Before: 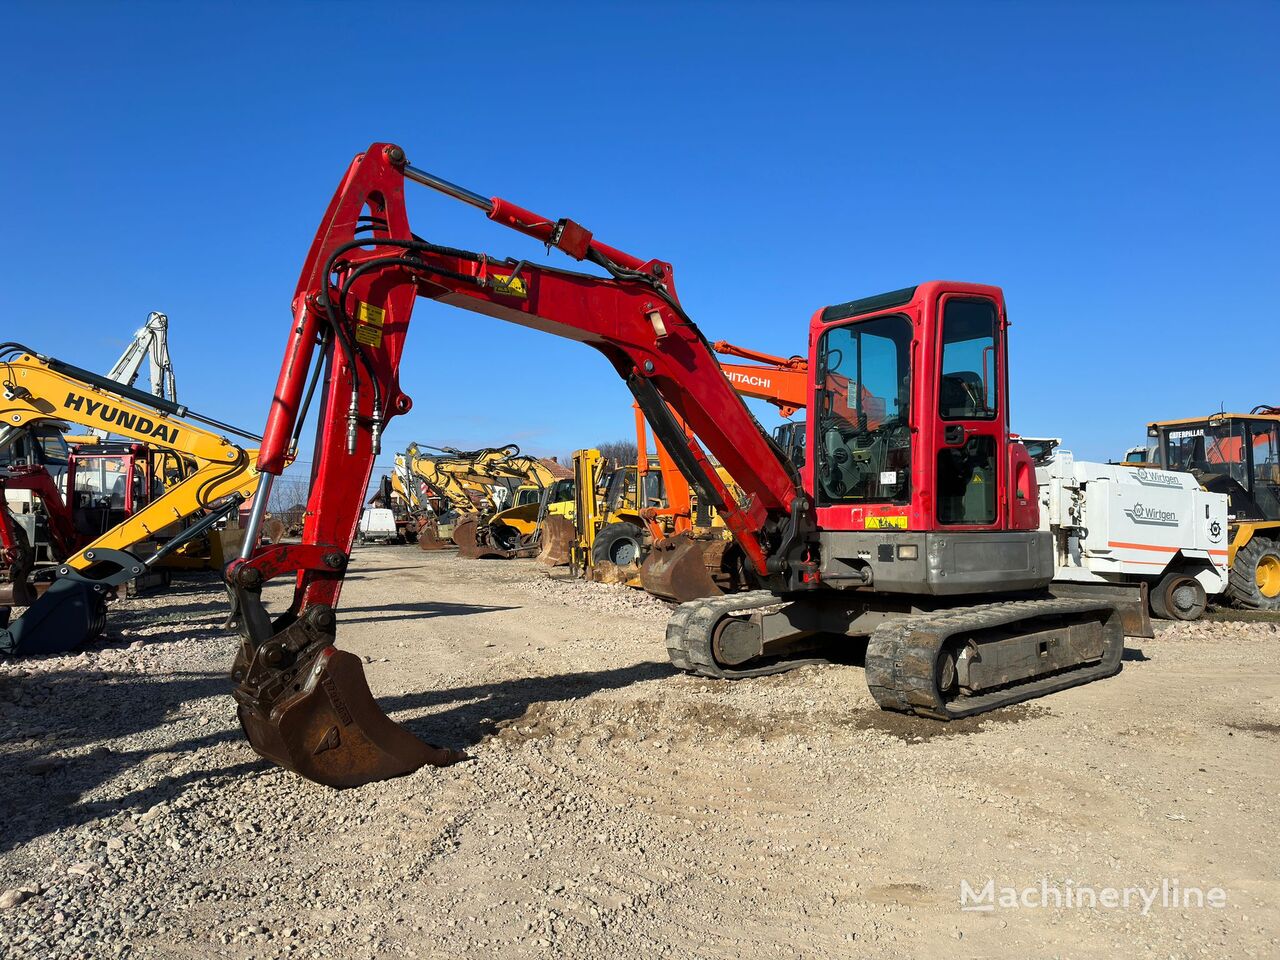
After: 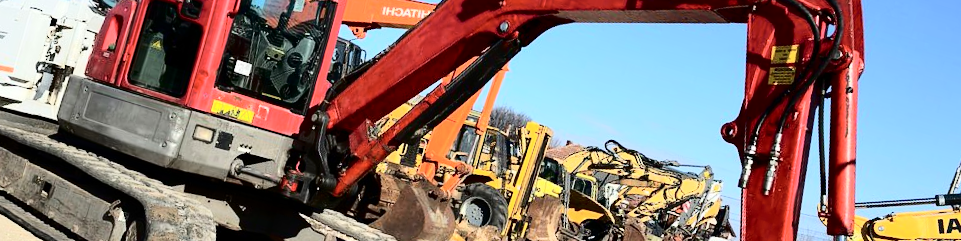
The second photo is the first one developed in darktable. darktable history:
tone curve: curves: ch0 [(0, 0) (0.003, 0.001) (0.011, 0.004) (0.025, 0.008) (0.044, 0.015) (0.069, 0.022) (0.1, 0.031) (0.136, 0.052) (0.177, 0.101) (0.224, 0.181) (0.277, 0.289) (0.335, 0.418) (0.399, 0.541) (0.468, 0.65) (0.543, 0.739) (0.623, 0.817) (0.709, 0.882) (0.801, 0.919) (0.898, 0.958) (1, 1)], color space Lab, independent channels, preserve colors none
crop and rotate: angle 16.12°, top 30.835%, bottom 35.653%
